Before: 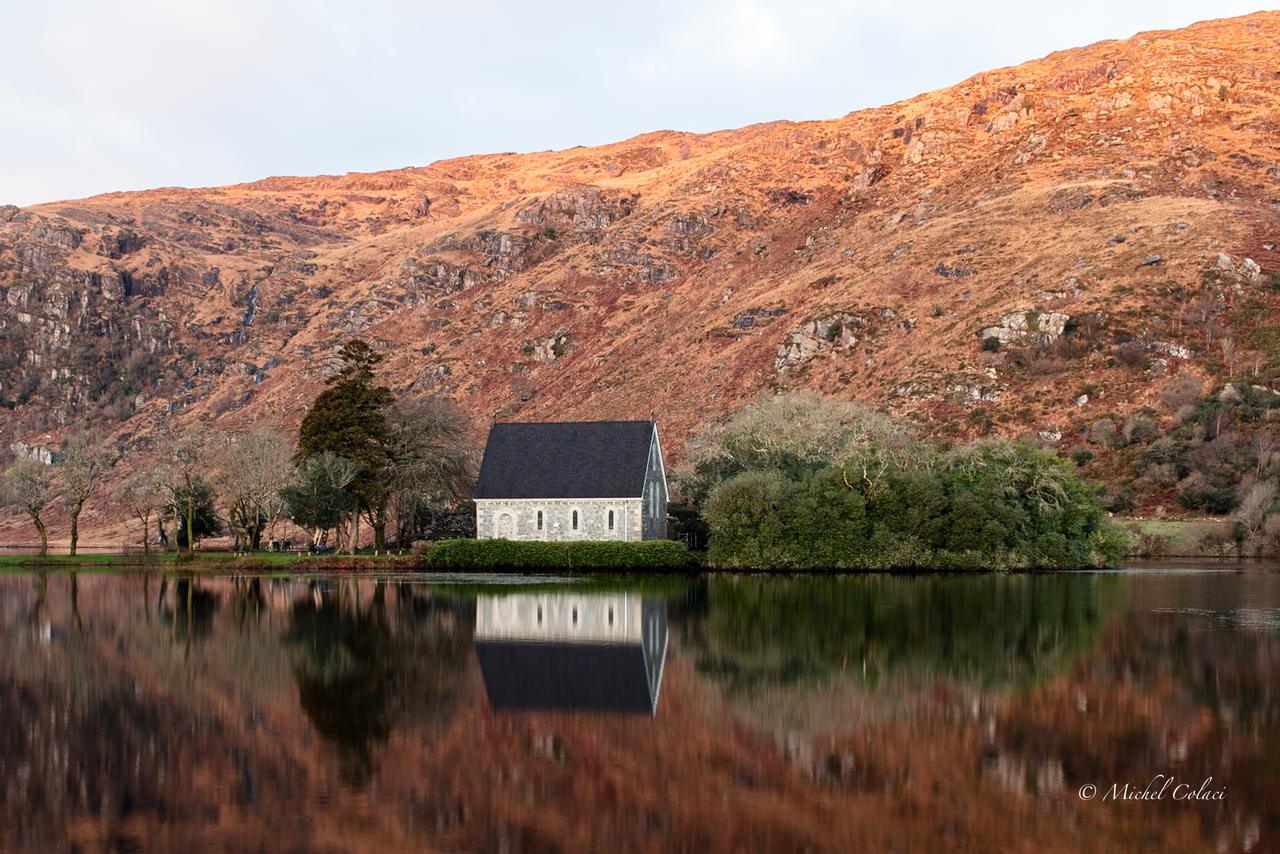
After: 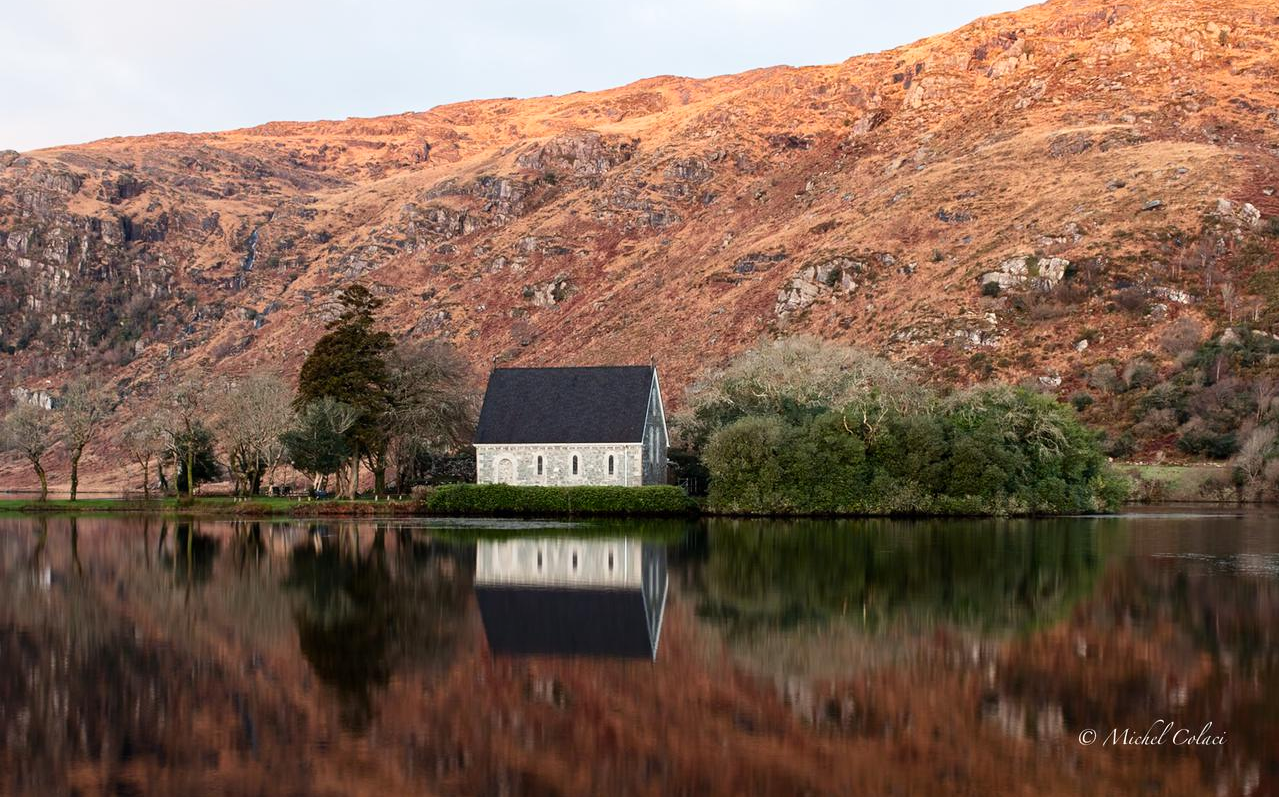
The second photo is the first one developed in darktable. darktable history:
crop and rotate: top 6.59%
color calibration: illuminant same as pipeline (D50), x 0.346, y 0.359, temperature 4975.7 K
contrast brightness saturation: contrast 0.073
